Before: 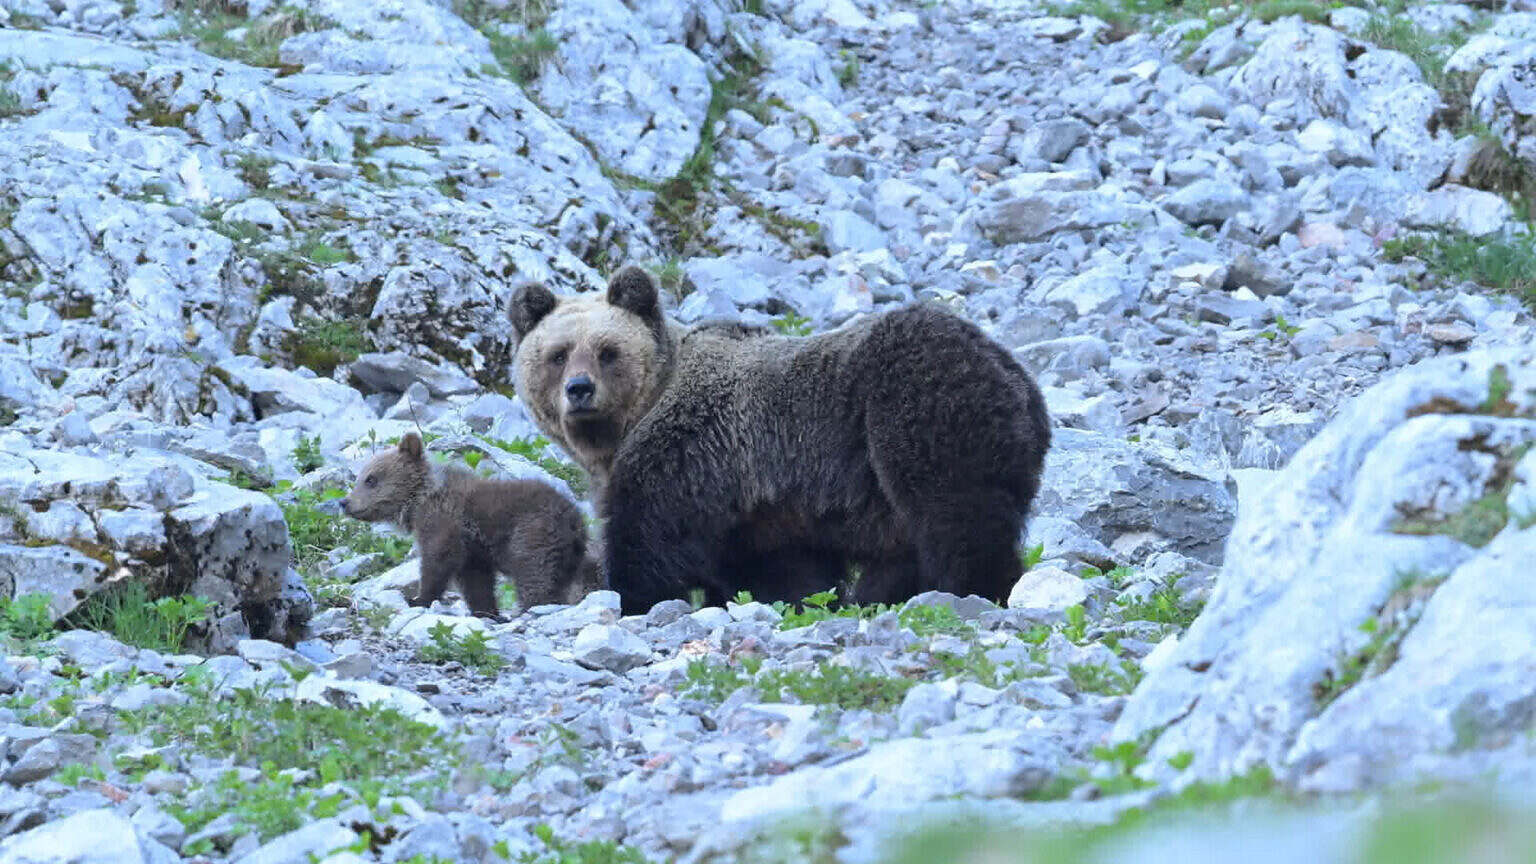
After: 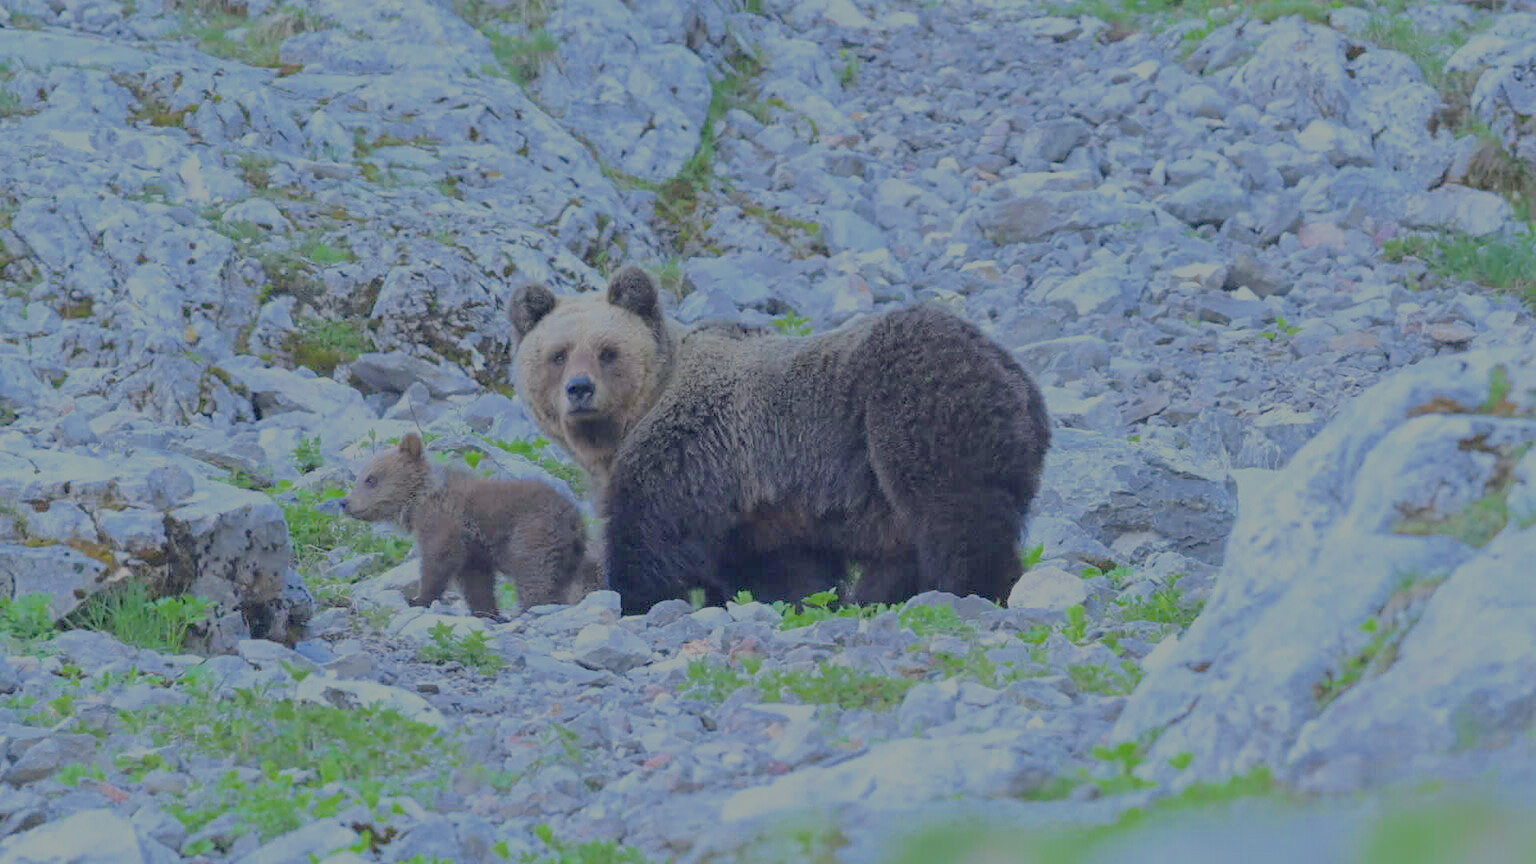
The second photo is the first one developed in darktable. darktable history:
white balance: red 1.009, blue 0.985
filmic rgb: black relative exposure -14 EV, white relative exposure 8 EV, threshold 3 EV, hardness 3.74, latitude 50%, contrast 0.5, color science v5 (2021), contrast in shadows safe, contrast in highlights safe, enable highlight reconstruction true
